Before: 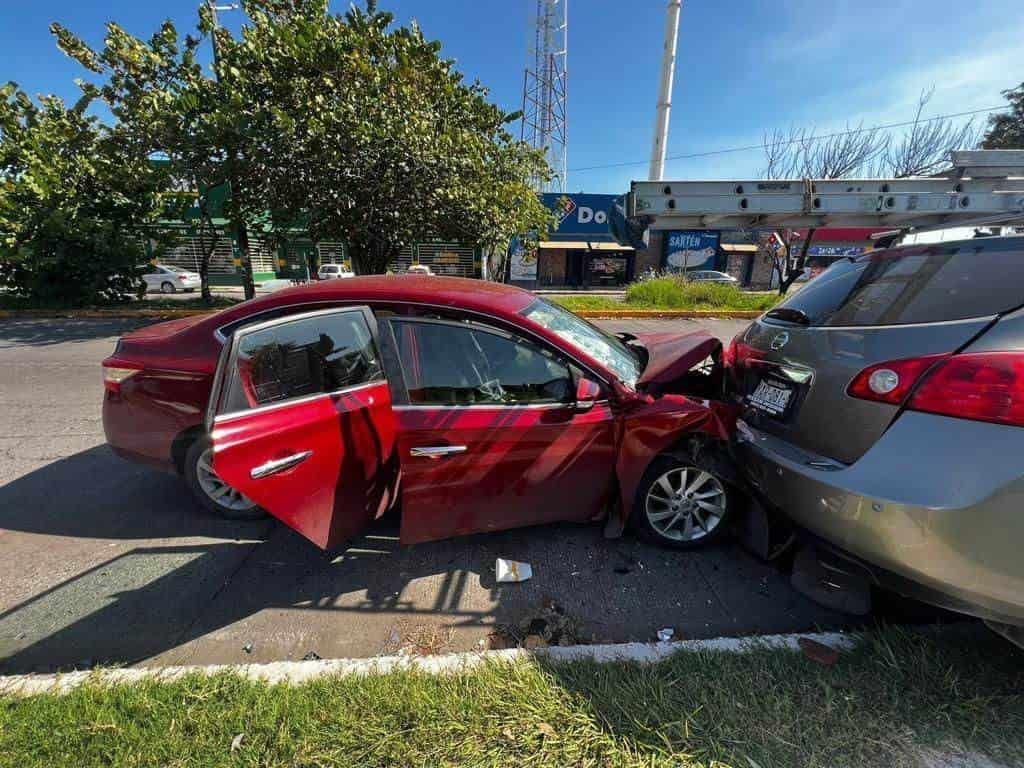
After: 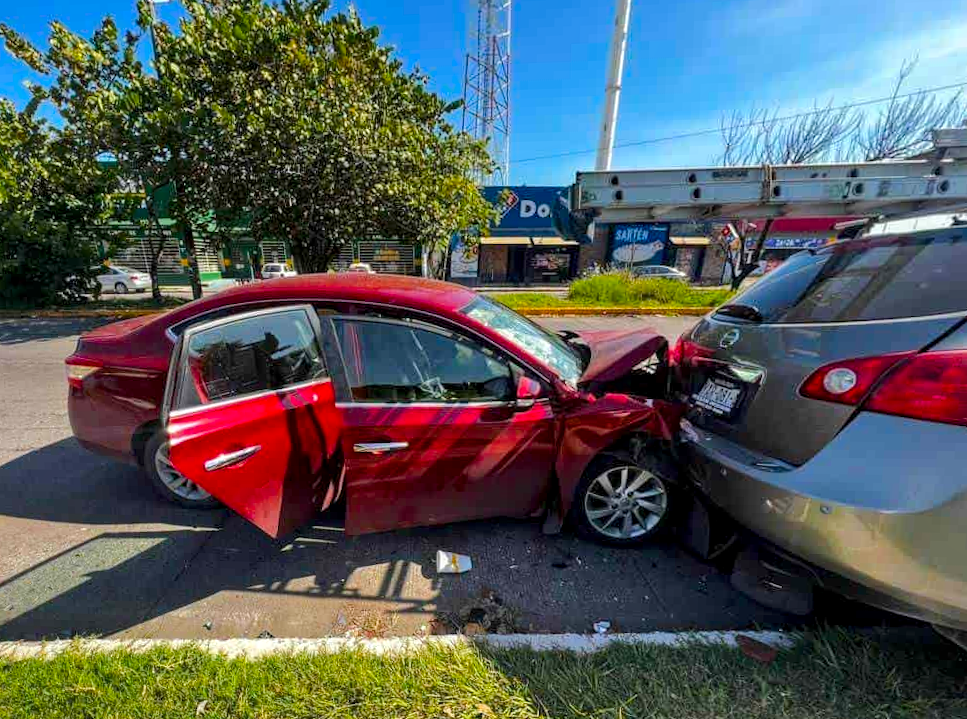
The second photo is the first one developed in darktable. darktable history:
rotate and perspective: rotation 0.062°, lens shift (vertical) 0.115, lens shift (horizontal) -0.133, crop left 0.047, crop right 0.94, crop top 0.061, crop bottom 0.94
local contrast: on, module defaults
color balance rgb: perceptual saturation grading › global saturation 25%, perceptual brilliance grading › mid-tones 10%, perceptual brilliance grading › shadows 15%, global vibrance 20%
